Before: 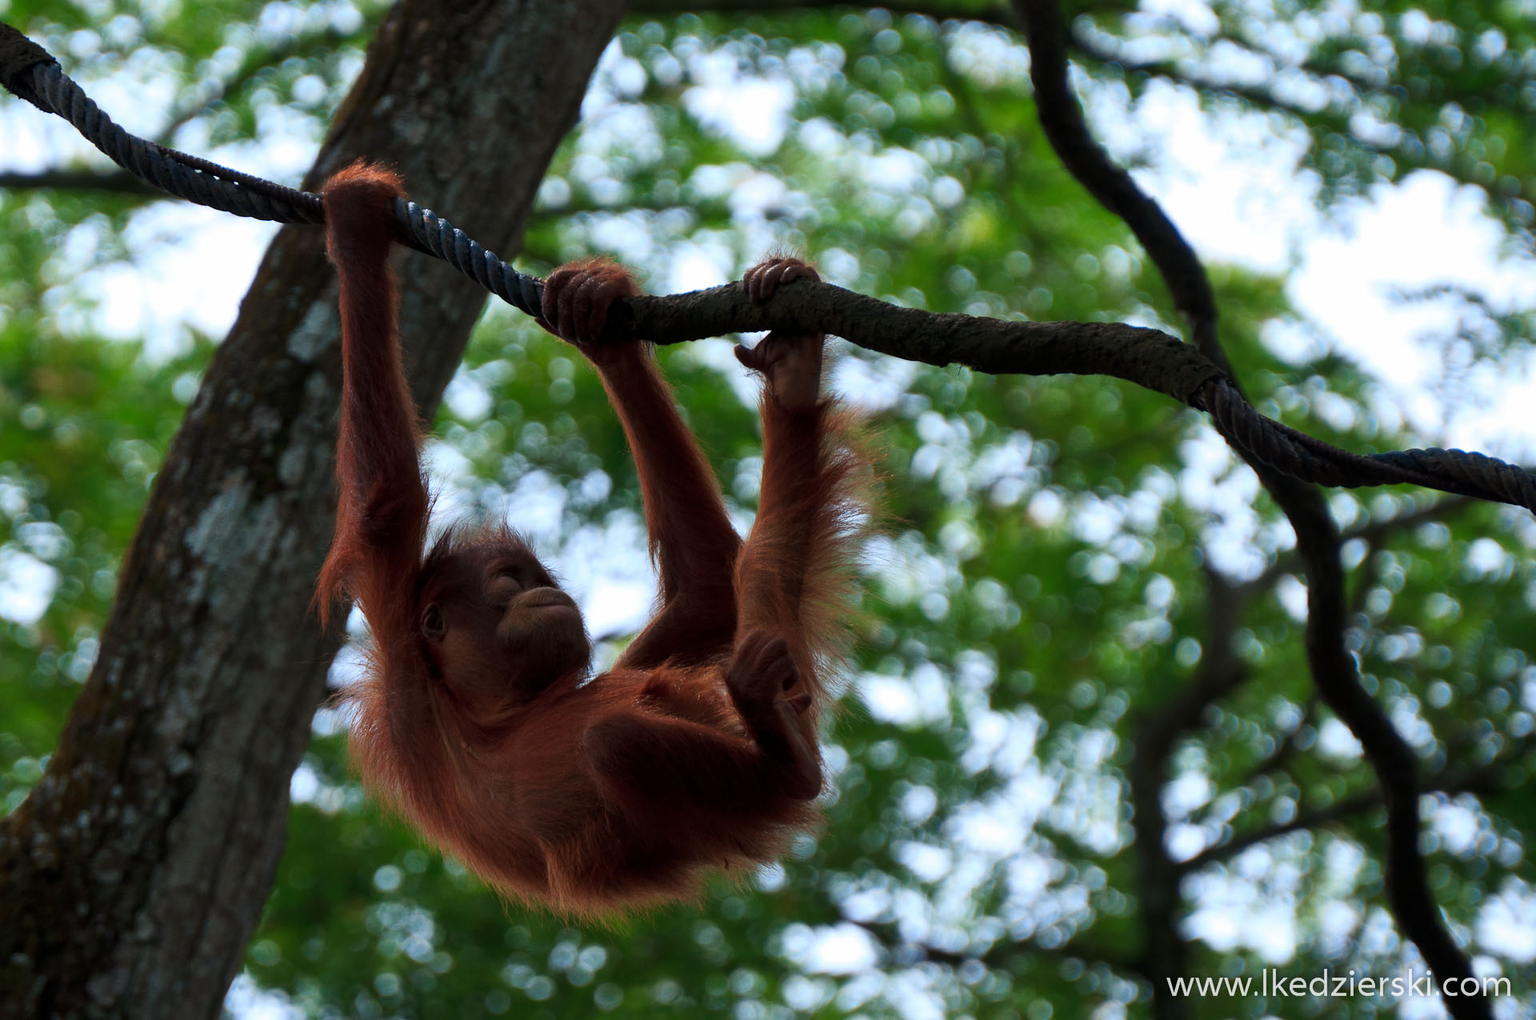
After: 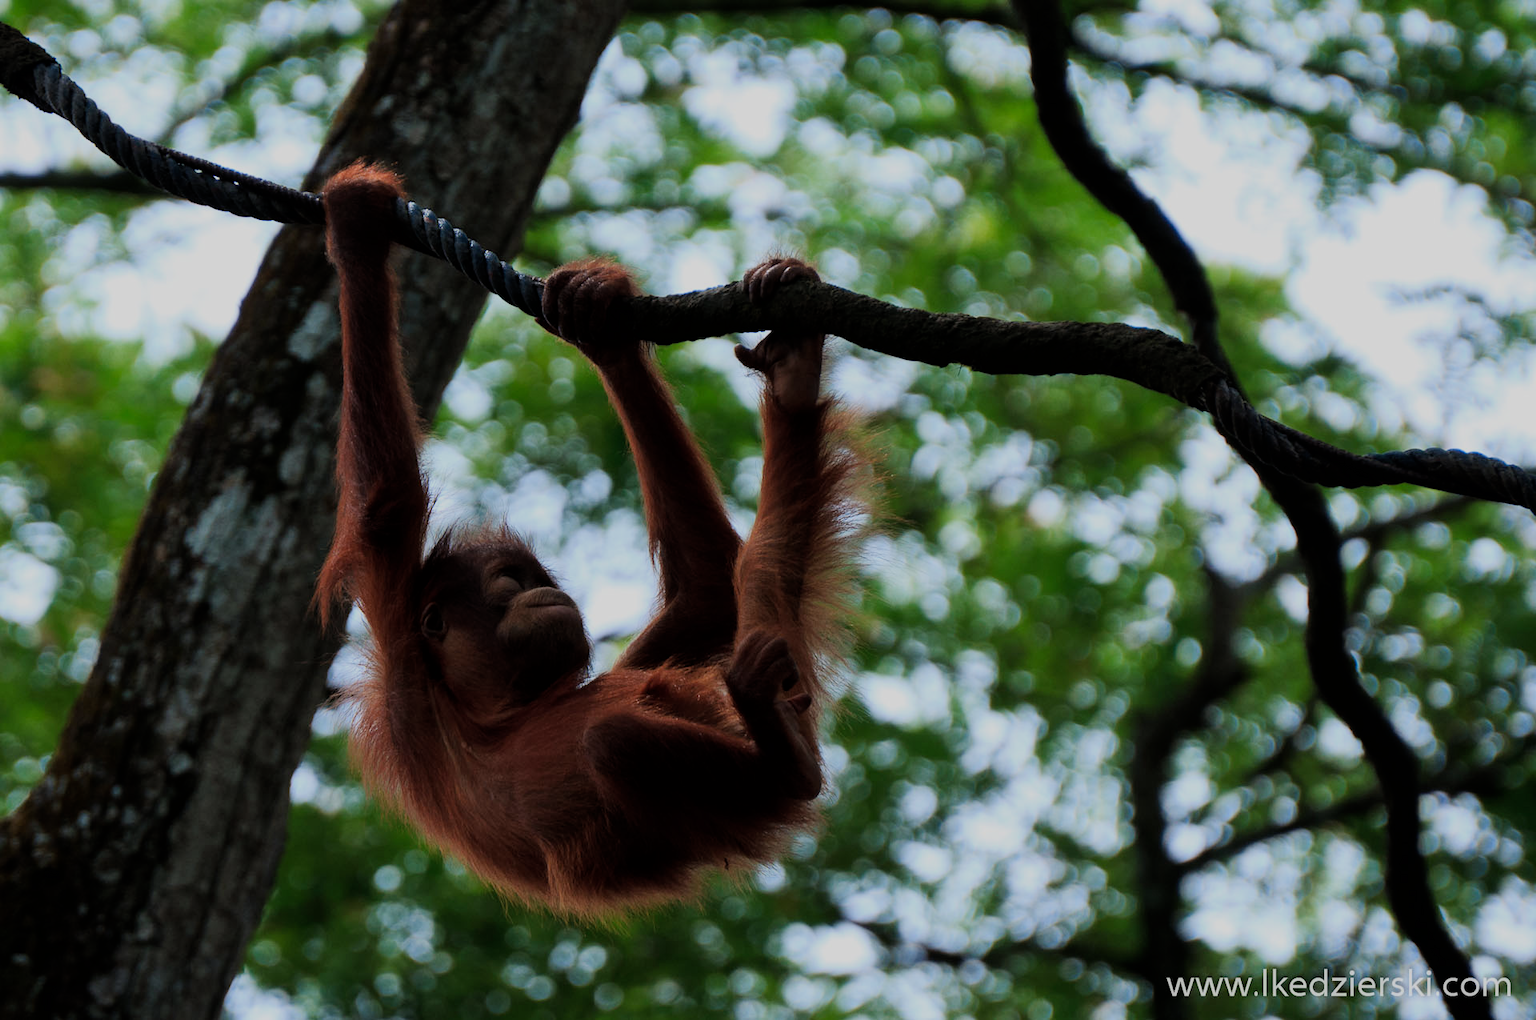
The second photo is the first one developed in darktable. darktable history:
filmic rgb: black relative exposure -7.65 EV, white relative exposure 4.56 EV, threshold 3.01 EV, hardness 3.61, contrast 0.986, enable highlight reconstruction true
